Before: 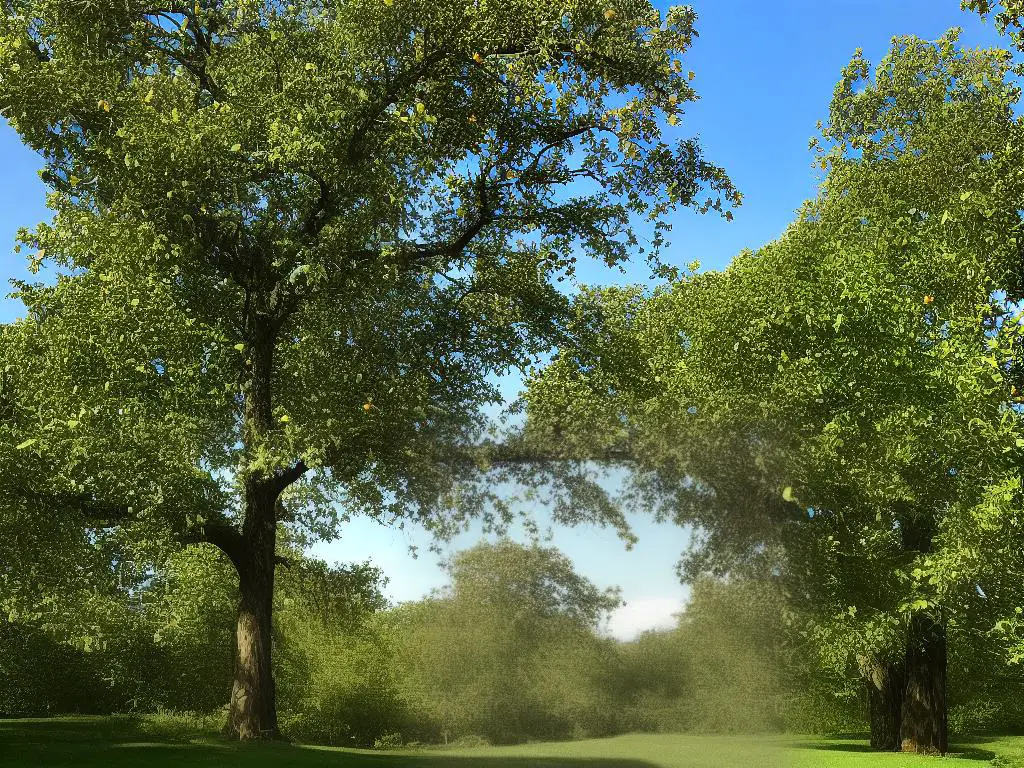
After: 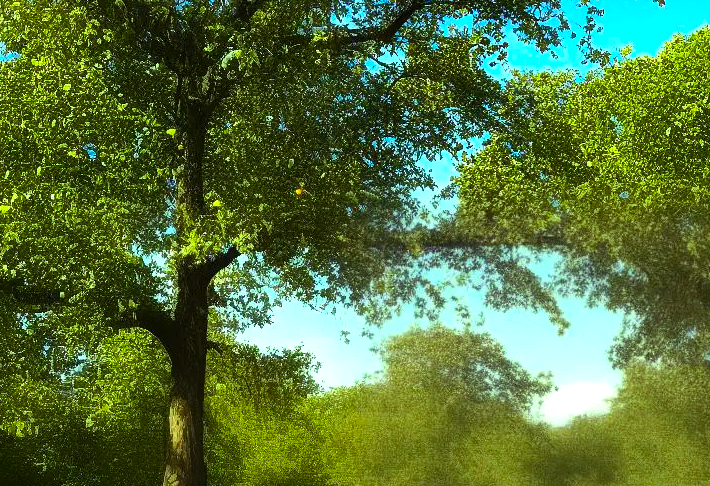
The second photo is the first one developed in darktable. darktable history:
crop: left 6.657%, top 28.076%, right 23.976%, bottom 8.616%
color balance rgb: highlights gain › luminance 15.28%, highlights gain › chroma 7.131%, highlights gain › hue 124.96°, perceptual saturation grading › global saturation 0.37%, perceptual brilliance grading › global brilliance 1.585%, perceptual brilliance grading › highlights 8.084%, perceptual brilliance grading › shadows -4.153%, global vibrance 50.441%
